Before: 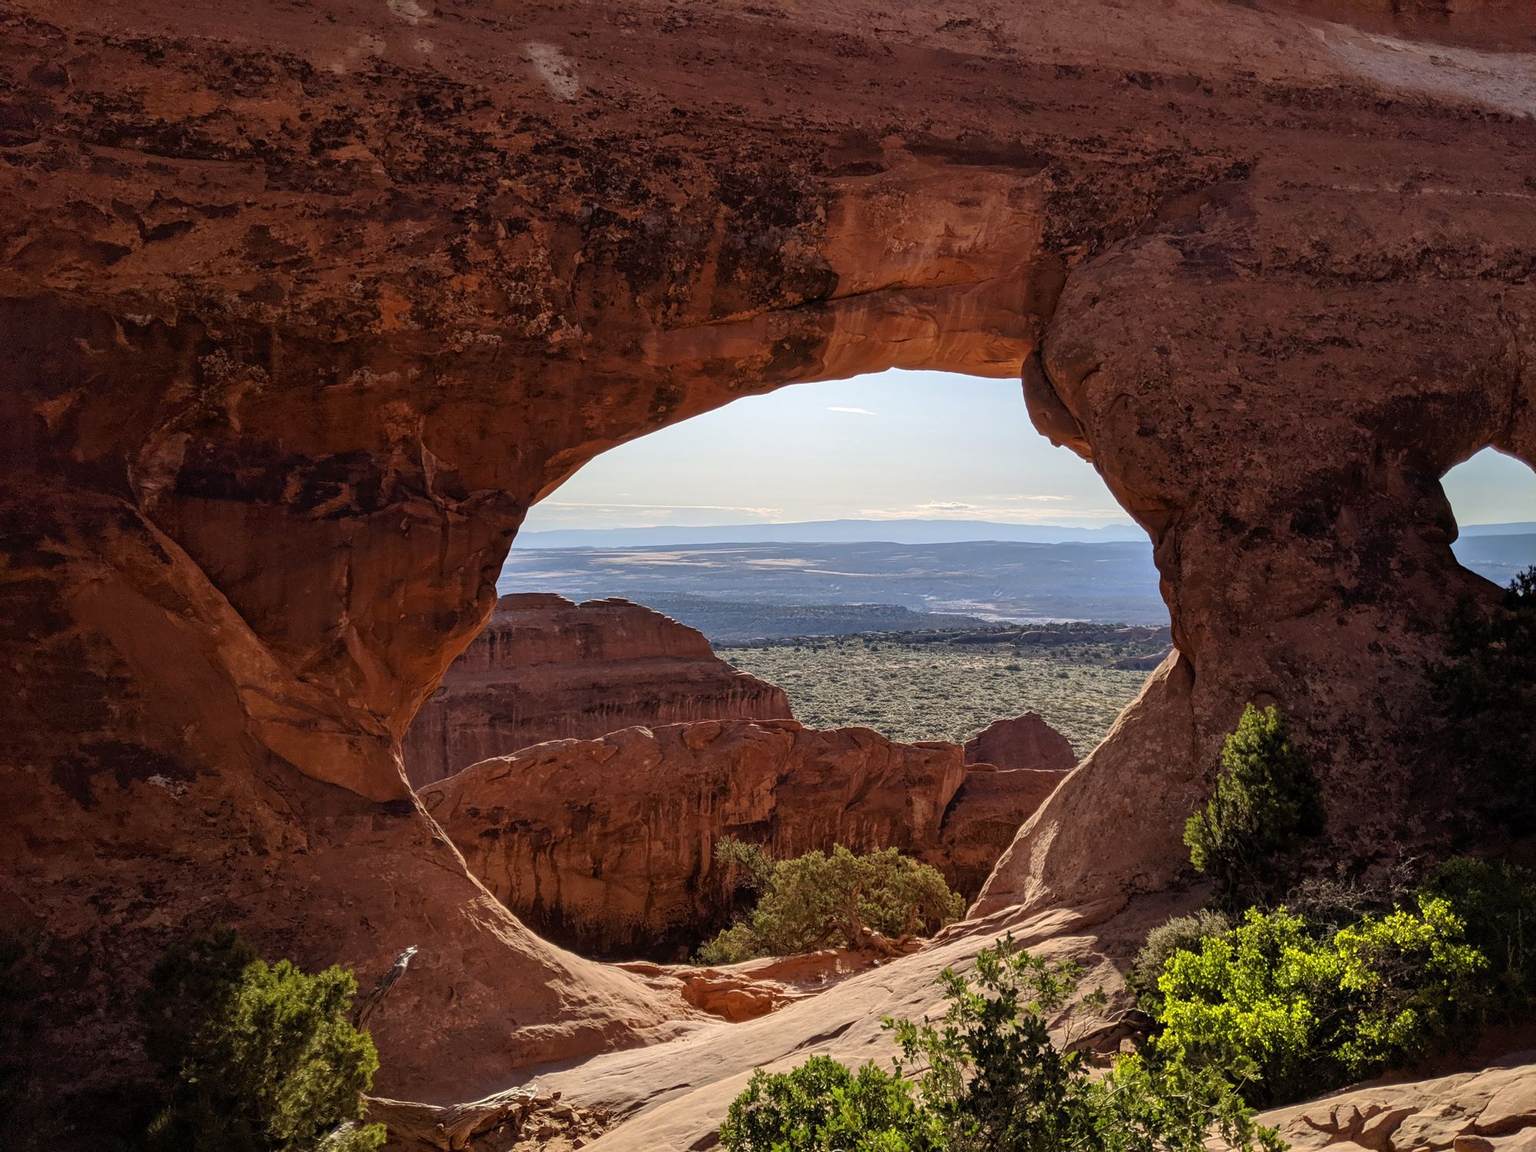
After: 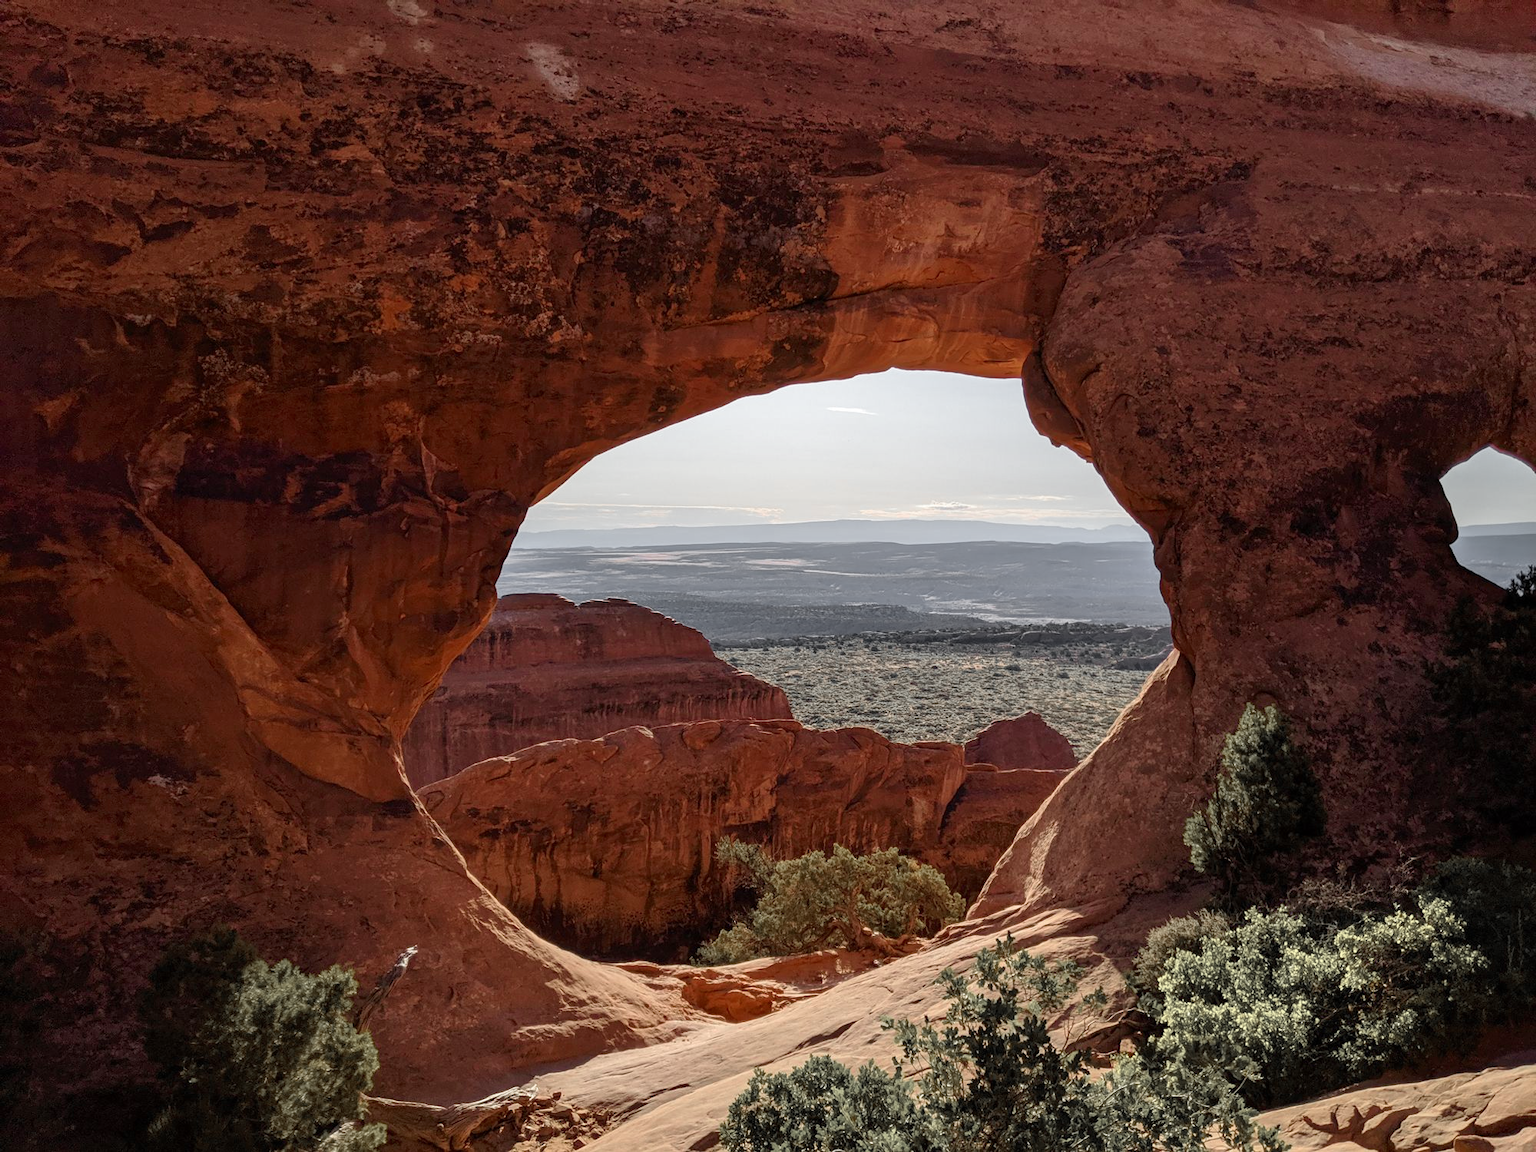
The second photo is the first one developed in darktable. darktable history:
color zones: curves: ch1 [(0, 0.638) (0.193, 0.442) (0.286, 0.15) (0.429, 0.14) (0.571, 0.142) (0.714, 0.154) (0.857, 0.175) (1, 0.638)]
white balance: emerald 1
